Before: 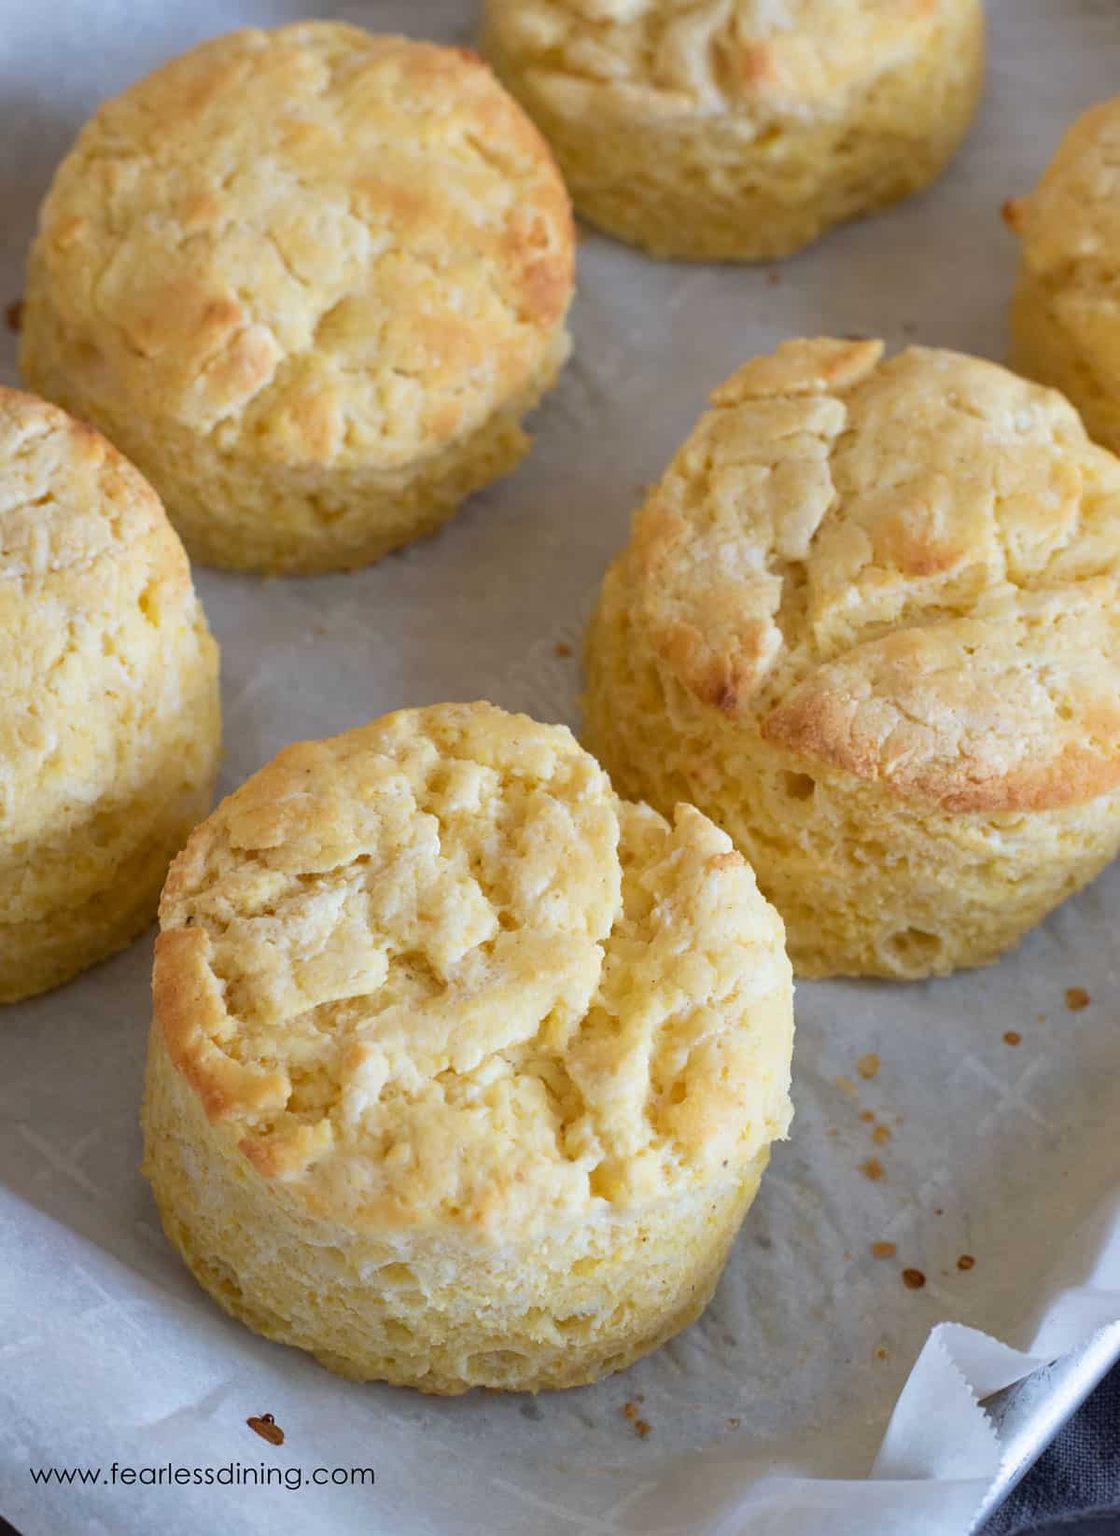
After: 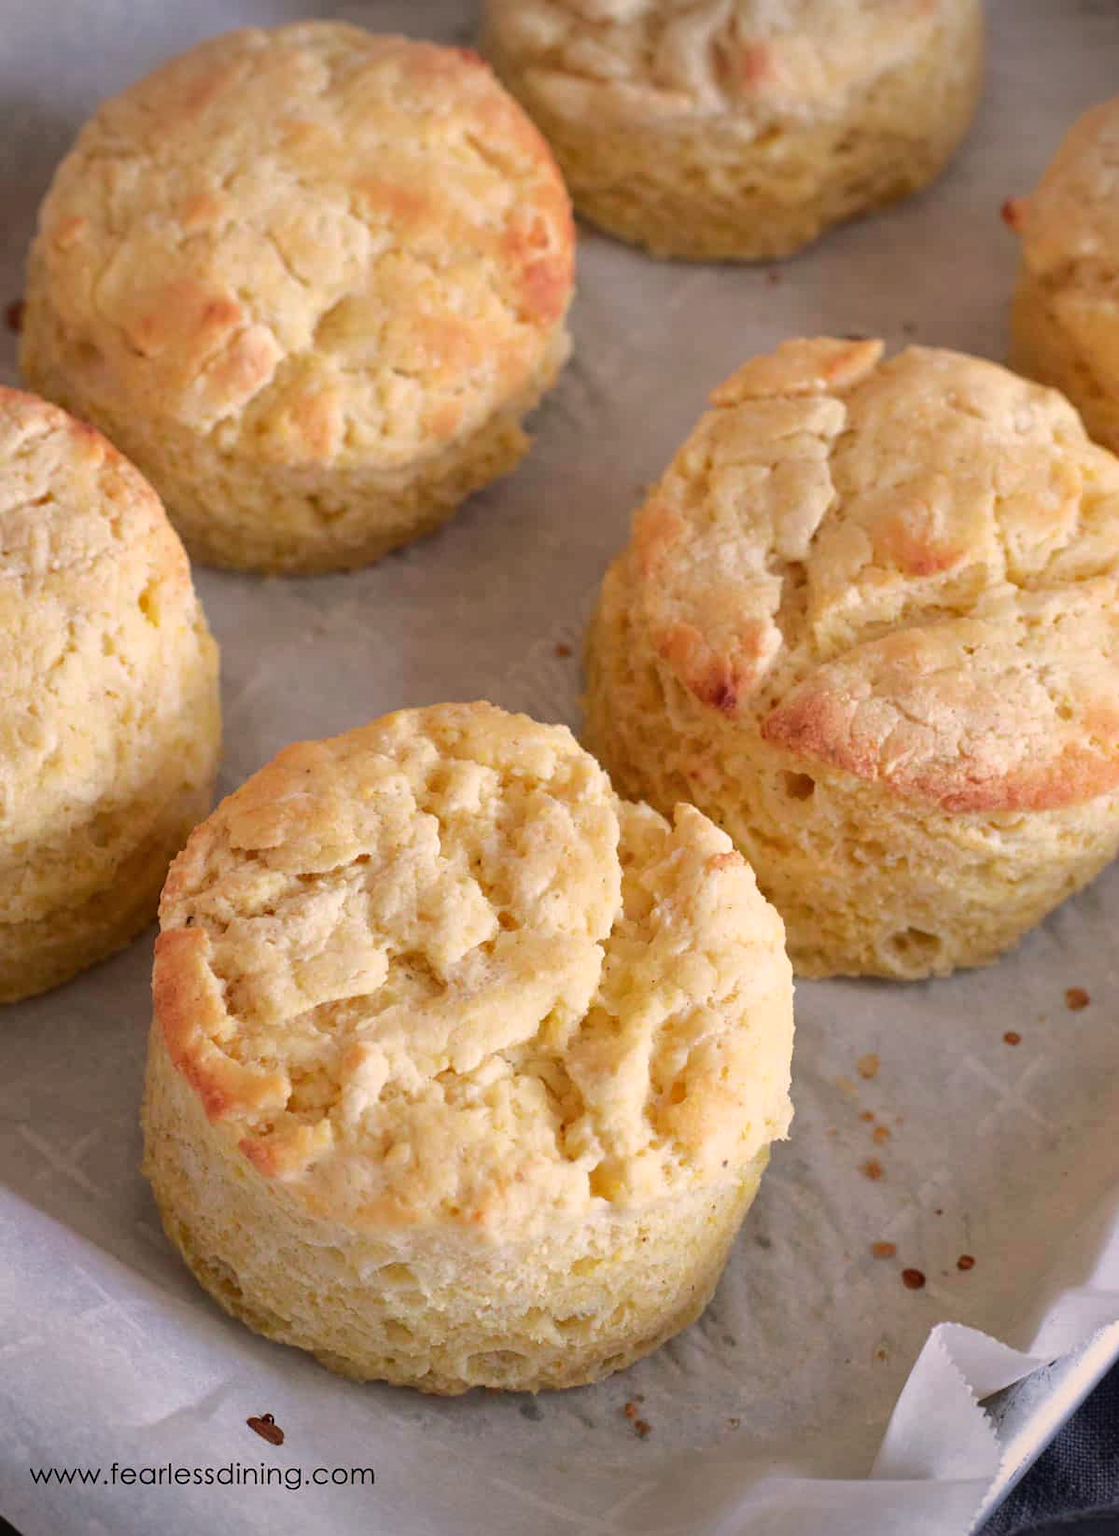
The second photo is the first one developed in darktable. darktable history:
shadows and highlights: radius 124.85, shadows 30.27, highlights -31.15, highlights color adjustment 55.98%, low approximation 0.01, soften with gaussian
tone curve: curves: ch0 [(0, 0.021) (0.059, 0.053) (0.212, 0.18) (0.337, 0.304) (0.495, 0.505) (0.725, 0.731) (0.89, 0.919) (1, 1)]; ch1 [(0, 0) (0.094, 0.081) (0.285, 0.299) (0.413, 0.43) (0.479, 0.475) (0.54, 0.55) (0.615, 0.65) (0.683, 0.688) (1, 1)]; ch2 [(0, 0) (0.257, 0.217) (0.434, 0.434) (0.498, 0.507) (0.599, 0.578) (1, 1)], color space Lab, independent channels, preserve colors none
vignetting: fall-off start 97.16%, brightness -0.463, saturation -0.309, width/height ratio 1.182
color correction: highlights a* 11.5, highlights b* 11.51
